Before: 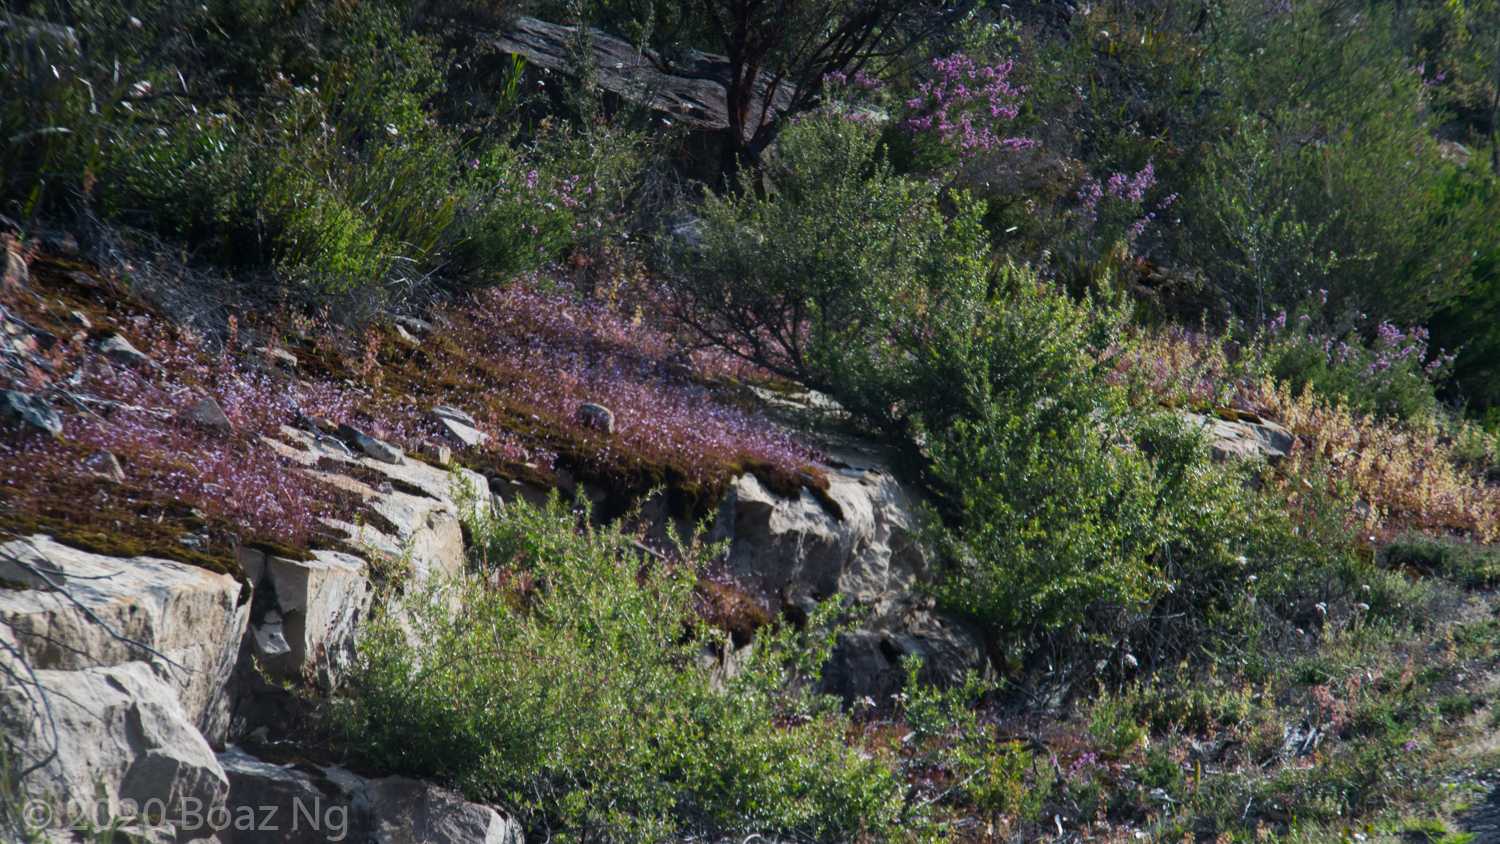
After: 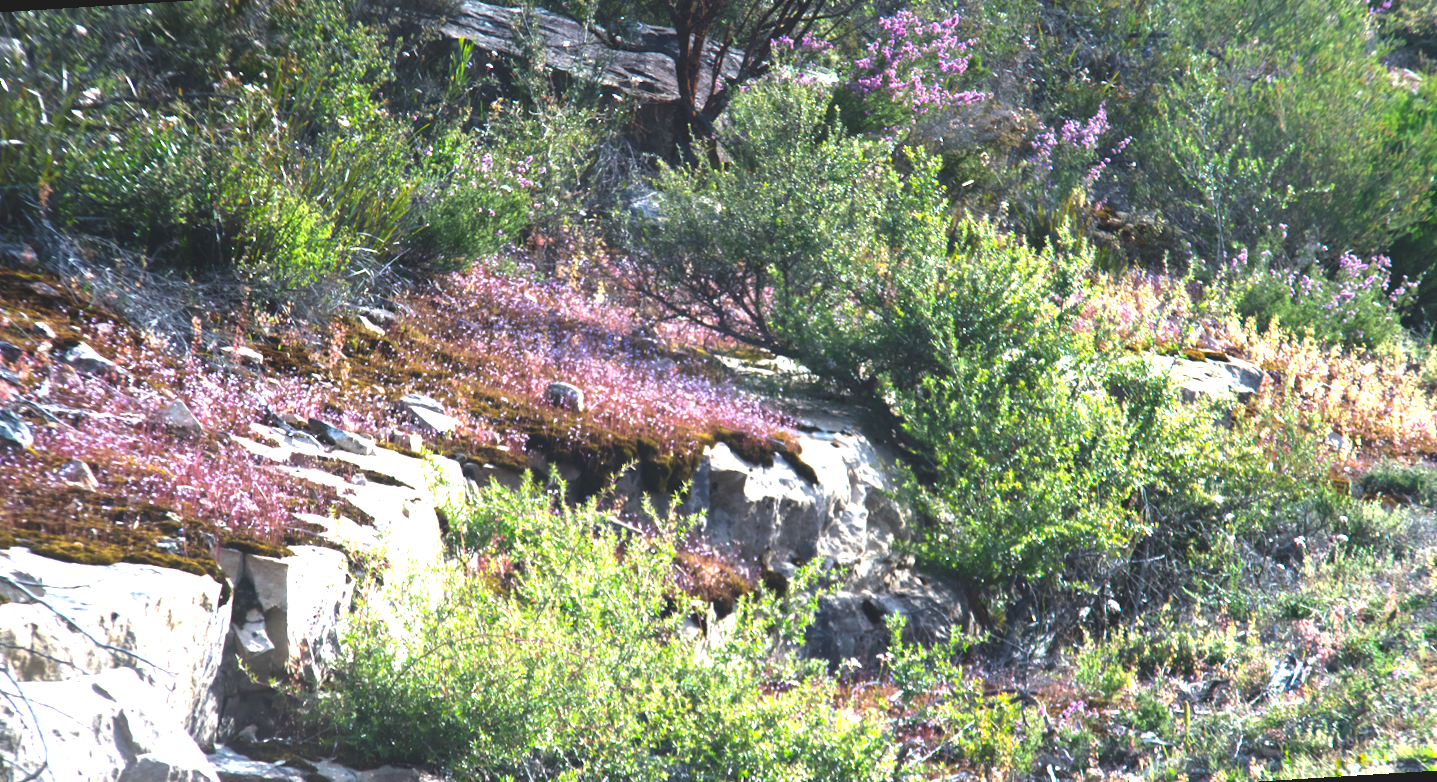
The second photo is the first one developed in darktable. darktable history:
levels: levels [0, 0.374, 0.749]
exposure: black level correction -0.005, exposure 1 EV, compensate highlight preservation false
rotate and perspective: rotation -3.52°, crop left 0.036, crop right 0.964, crop top 0.081, crop bottom 0.919
